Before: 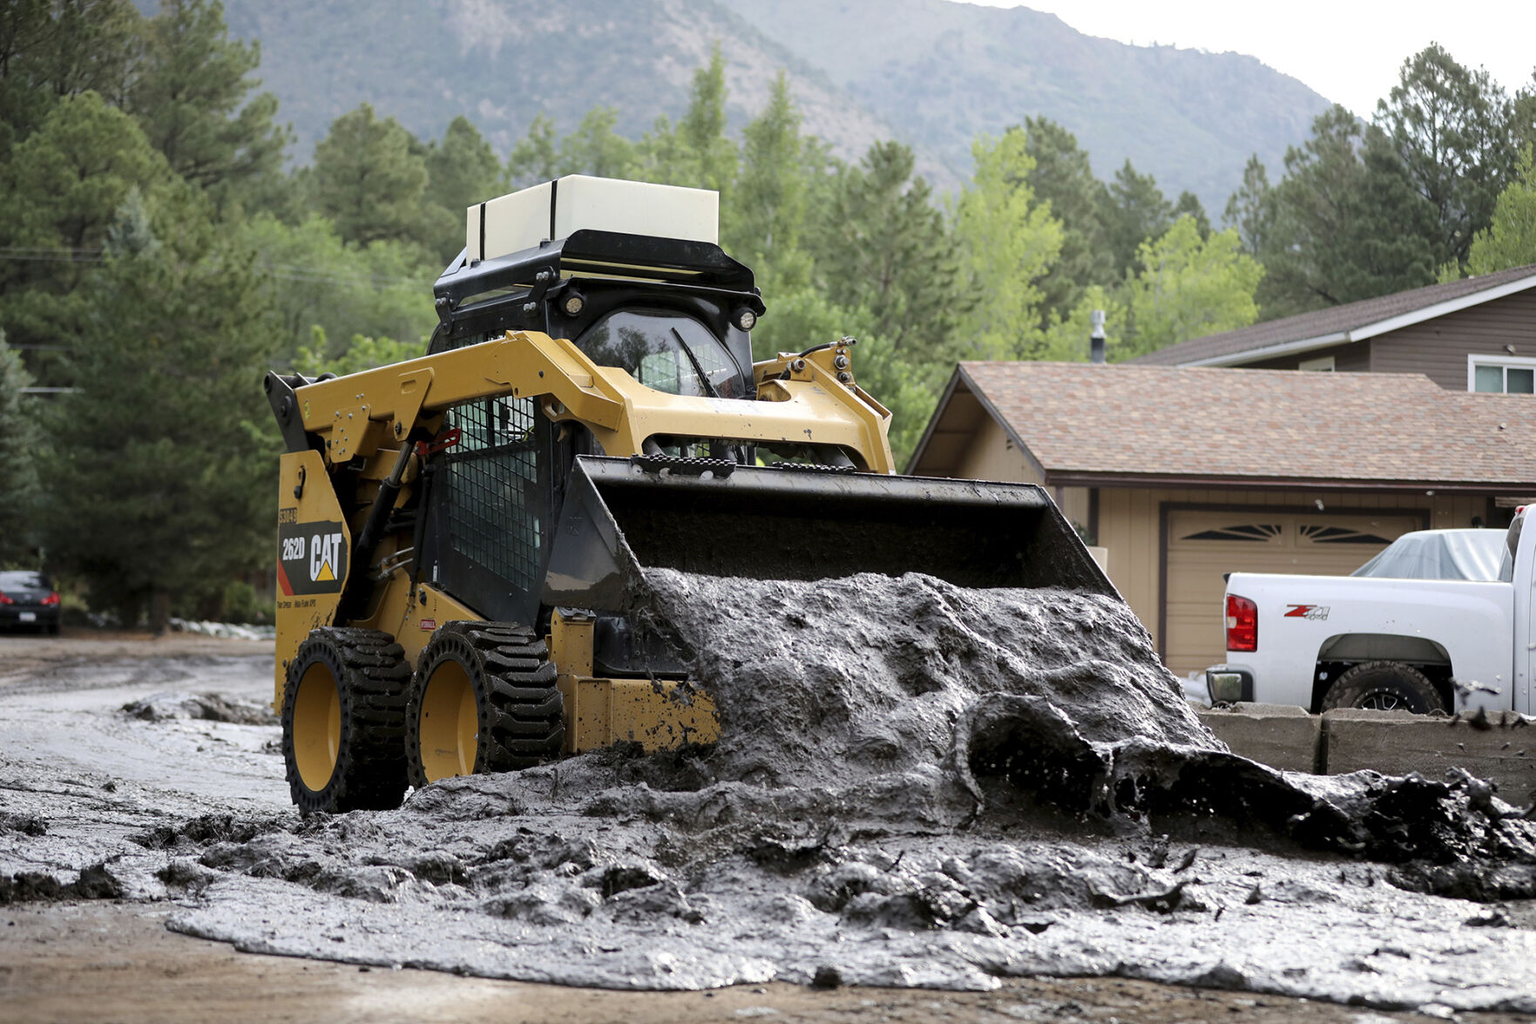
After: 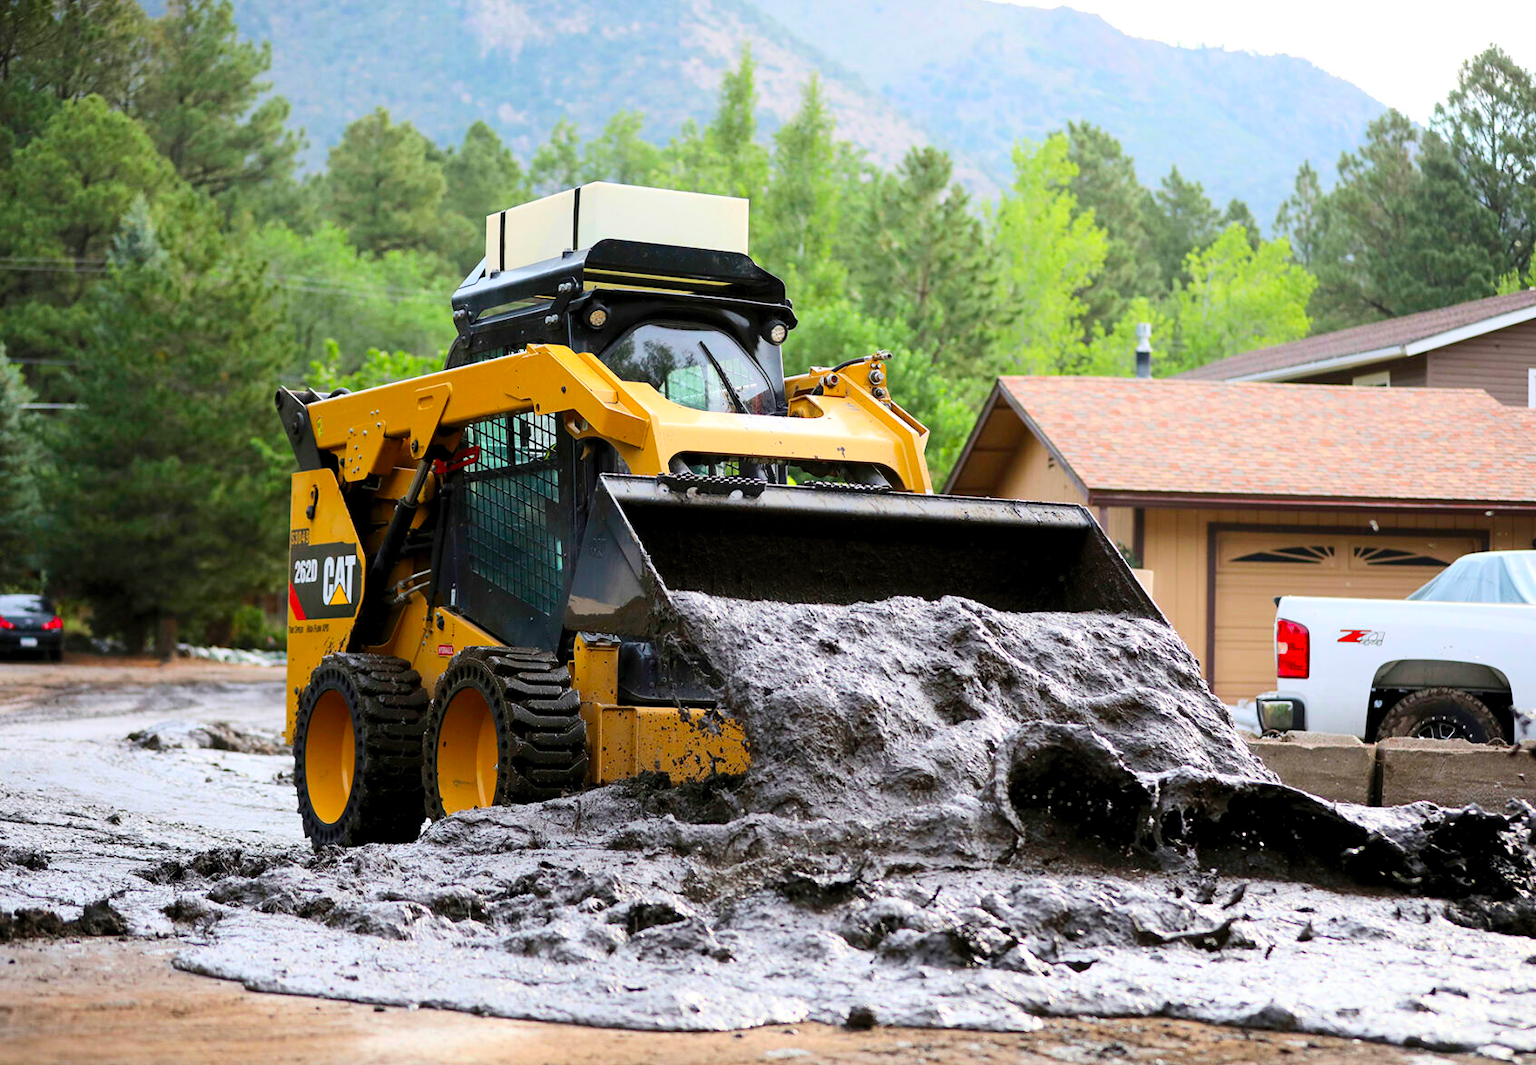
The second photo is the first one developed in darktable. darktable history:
contrast brightness saturation: contrast 0.201, brightness 0.192, saturation 0.792
crop: right 3.914%, bottom 0.041%
